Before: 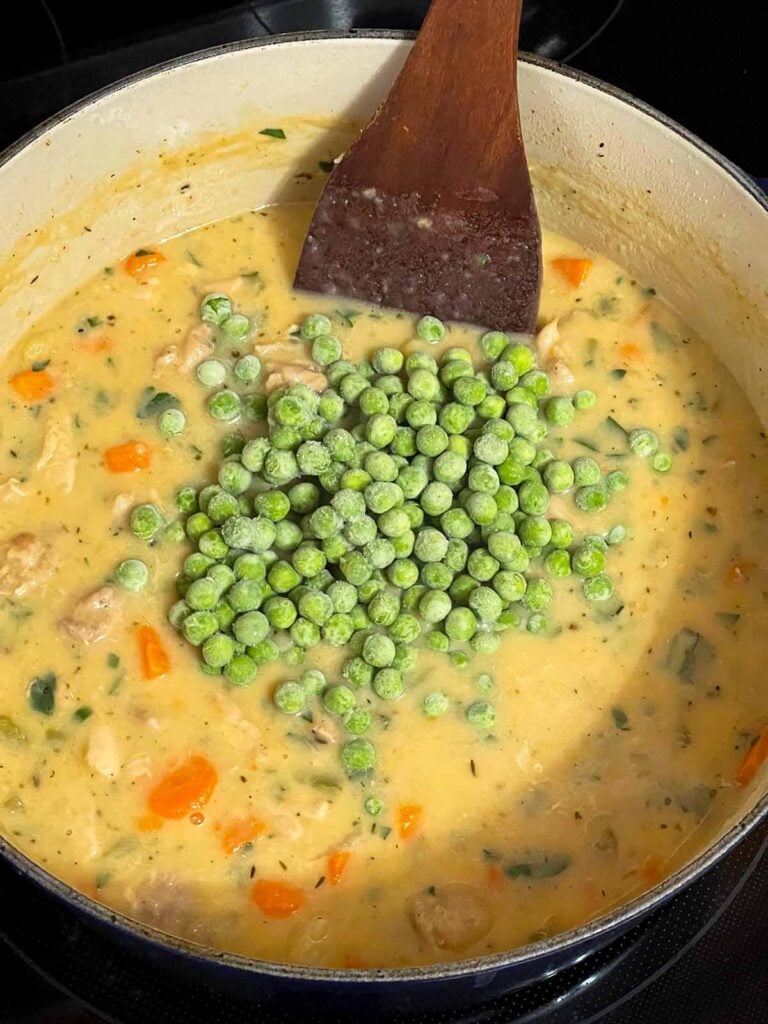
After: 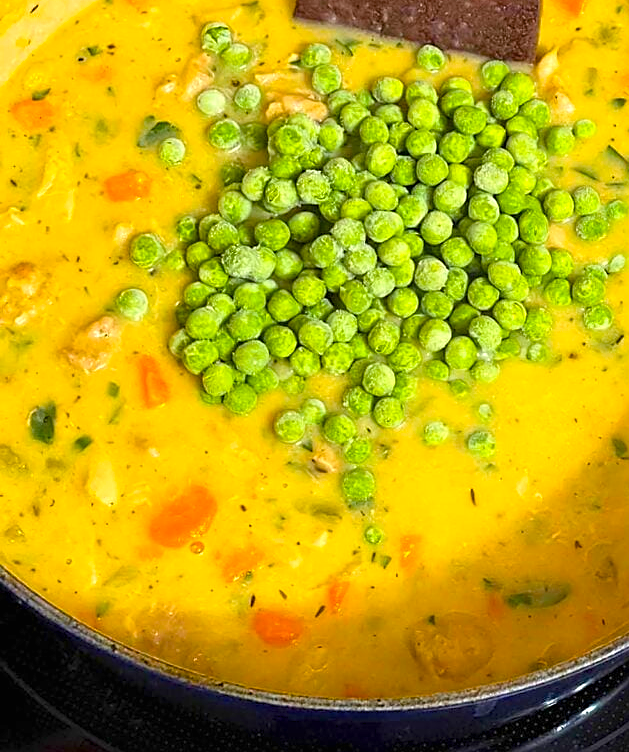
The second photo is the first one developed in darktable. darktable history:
crop: top 26.476%, right 17.992%
color balance rgb: linear chroma grading › global chroma 24.503%, perceptual saturation grading › global saturation 25.041%, contrast -9.385%
sharpen: on, module defaults
exposure: black level correction 0, exposure 0.5 EV, compensate exposure bias true, compensate highlight preservation false
